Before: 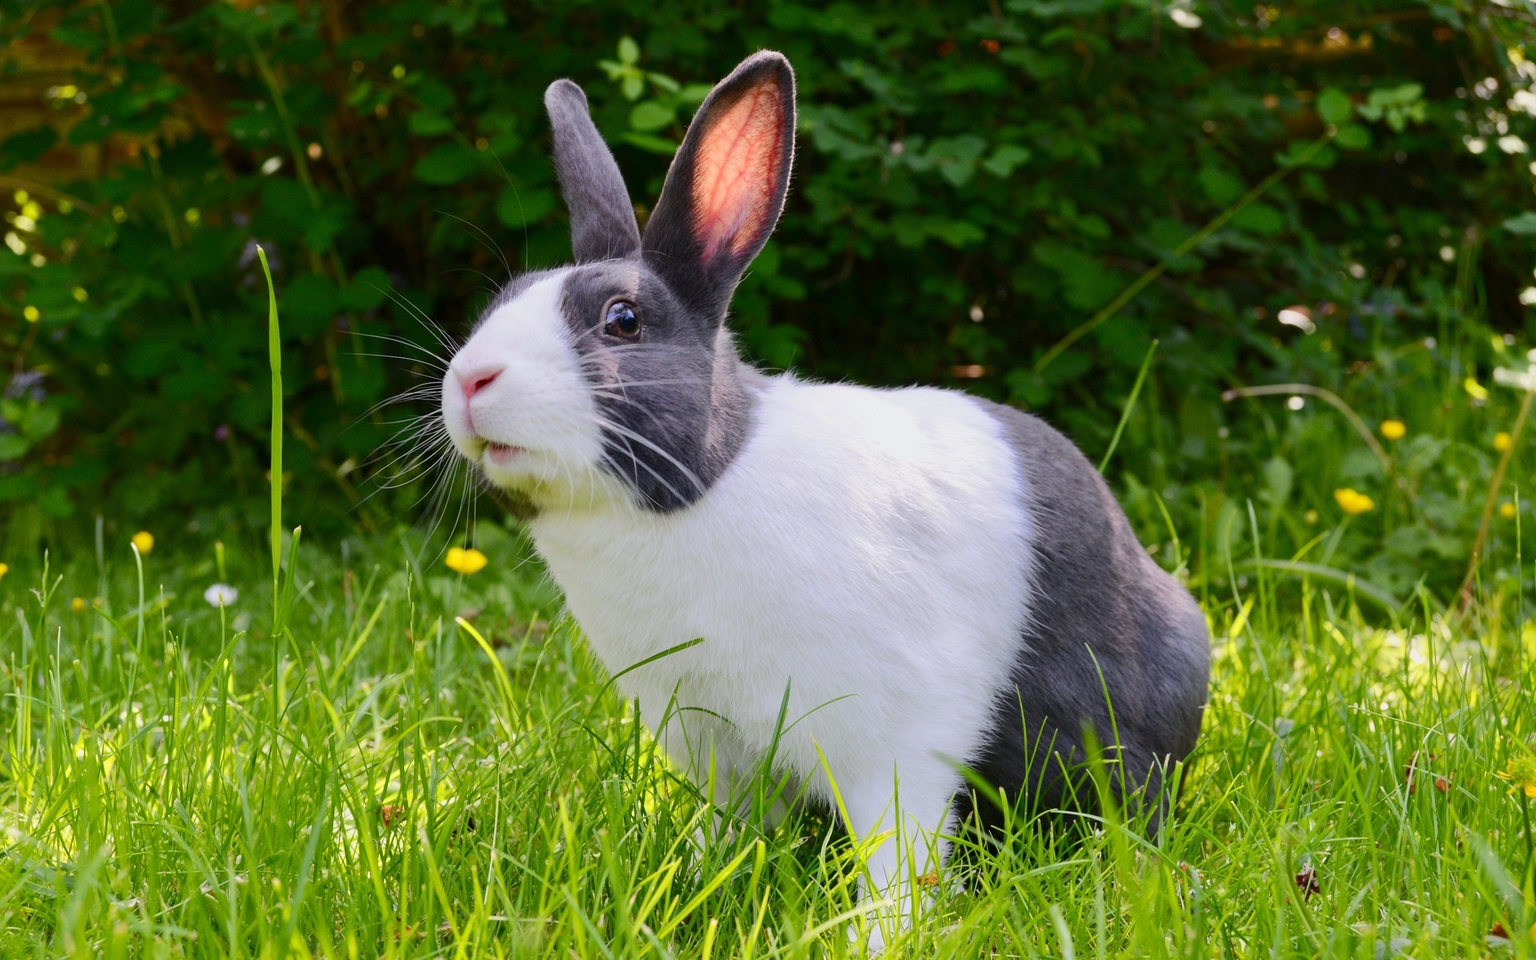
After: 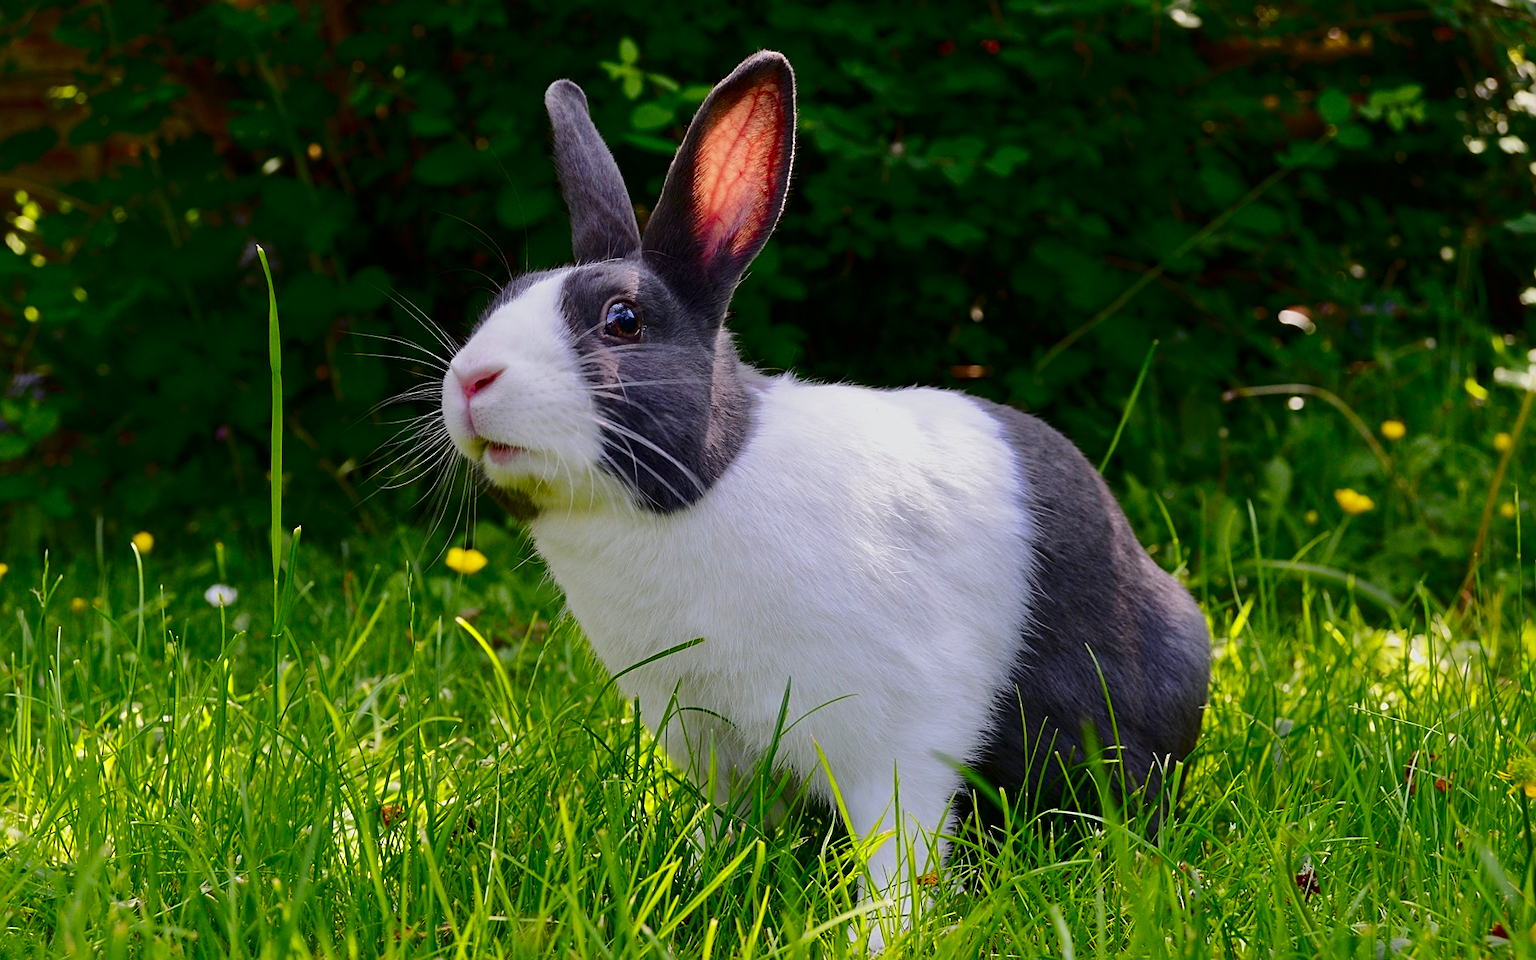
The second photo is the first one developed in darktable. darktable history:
sharpen: on, module defaults
contrast brightness saturation: brightness -0.252, saturation 0.205
